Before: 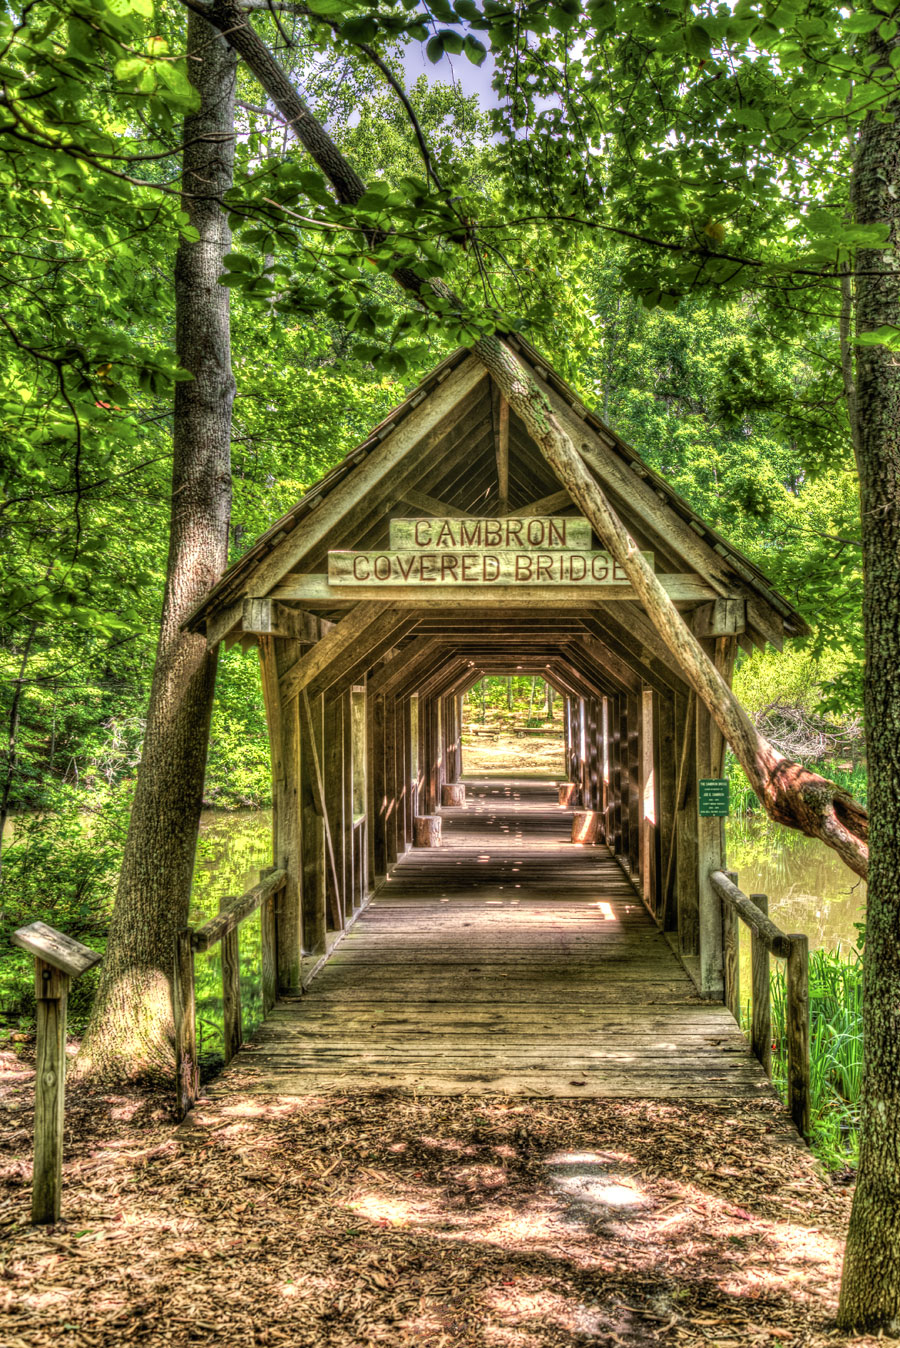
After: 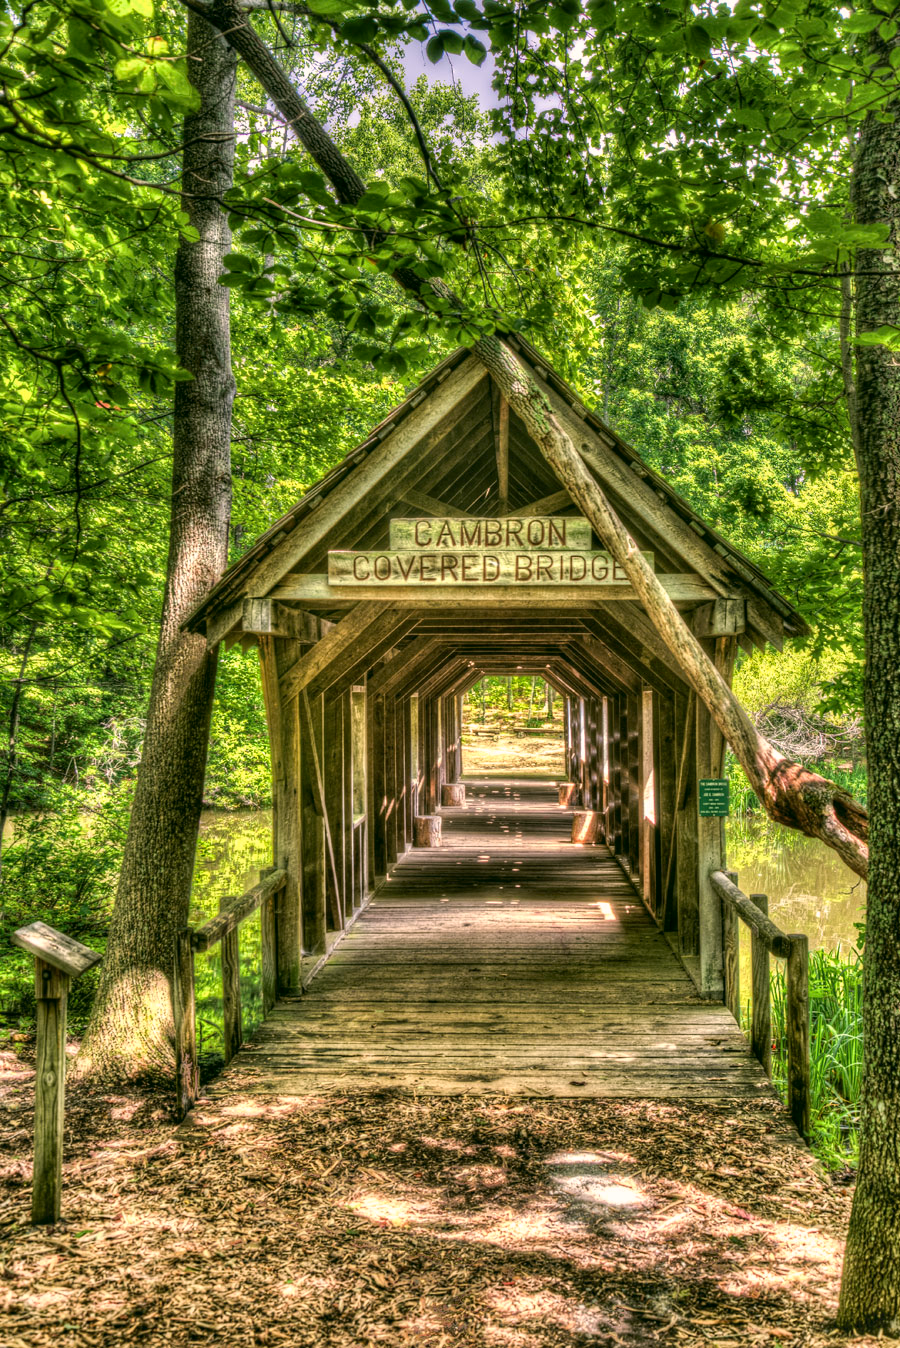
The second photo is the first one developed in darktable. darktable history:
color correction: highlights a* 4.66, highlights b* 4.97, shadows a* -8.31, shadows b* 4.98
shadows and highlights: shadows 62.03, white point adjustment 0.377, highlights -34.06, compress 83.68%, shadows color adjustment 97.68%
